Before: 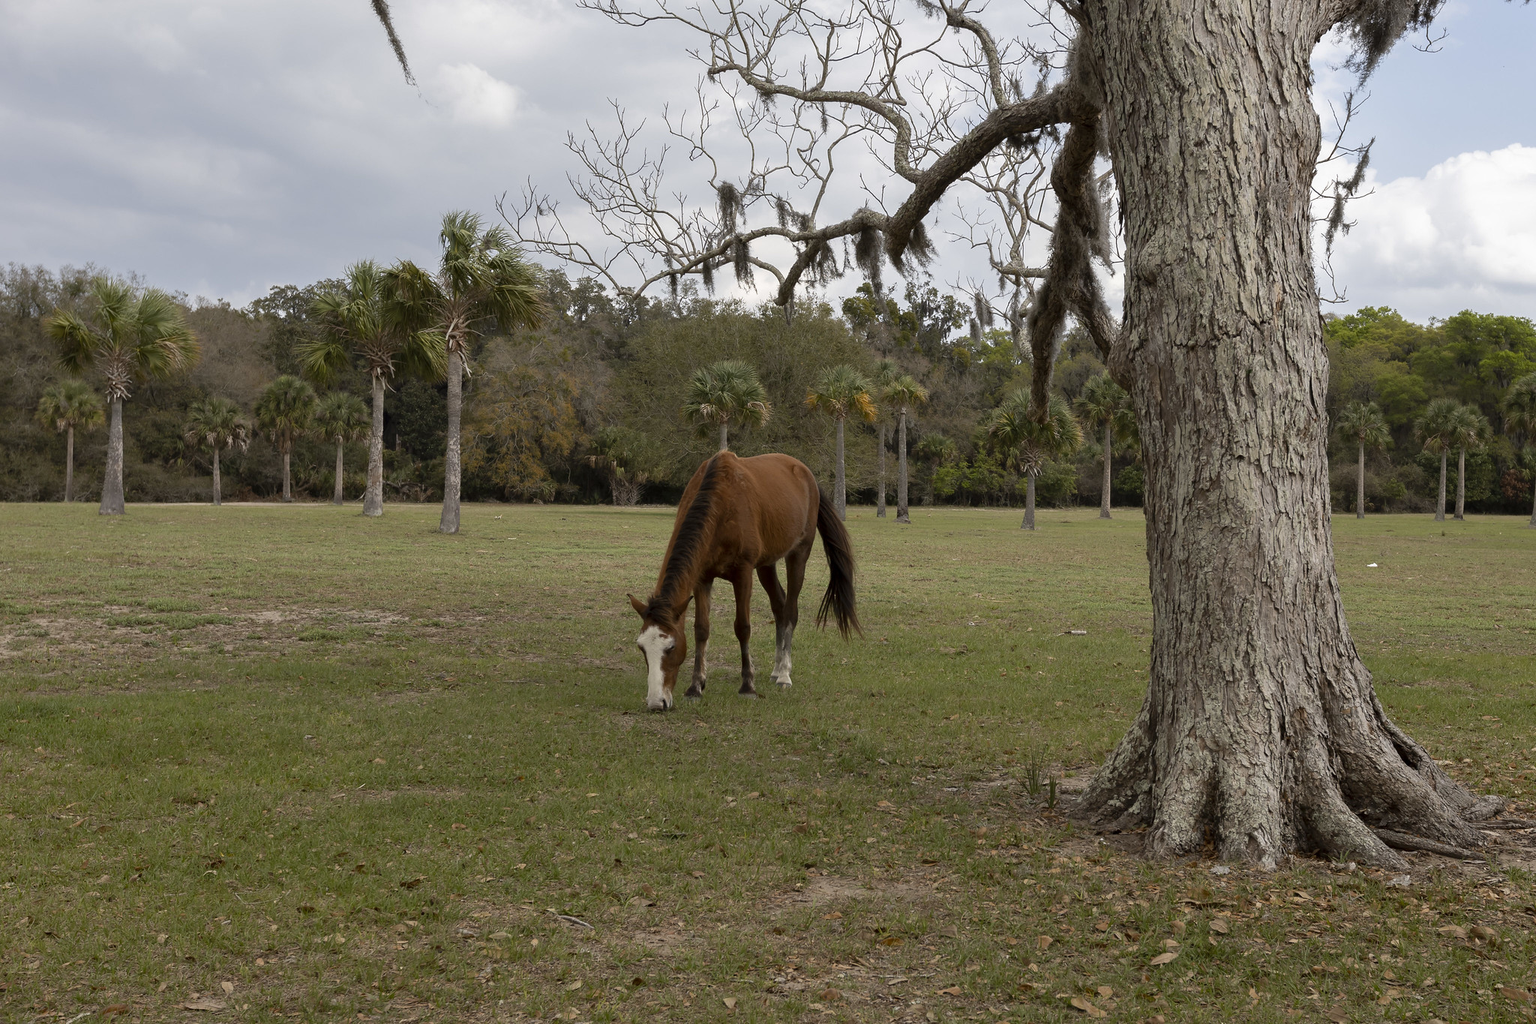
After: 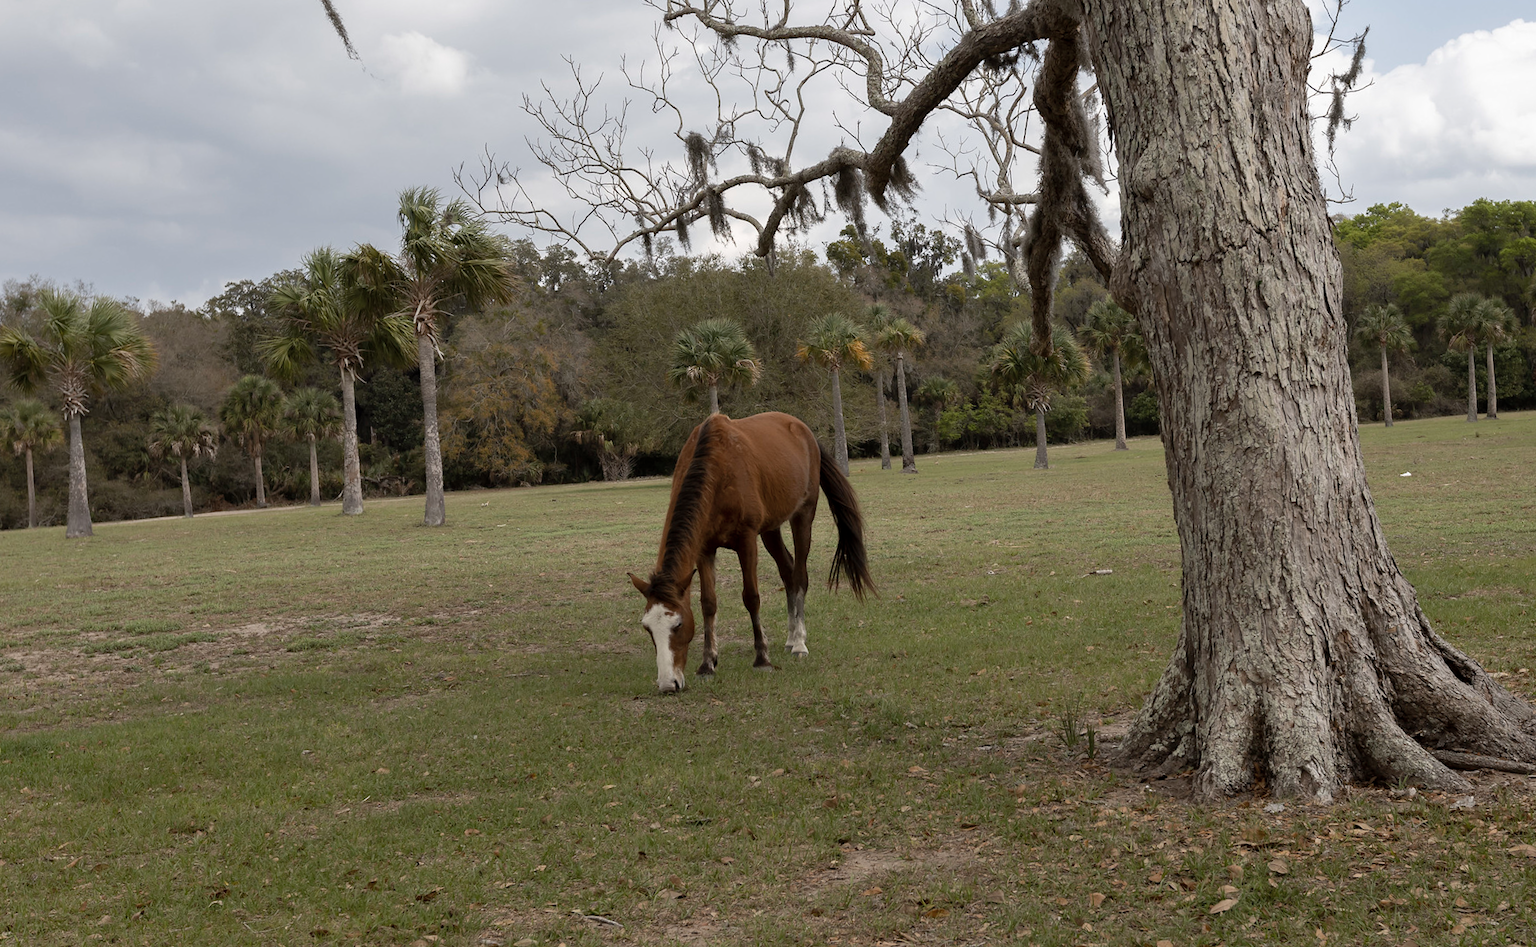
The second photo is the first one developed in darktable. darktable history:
contrast brightness saturation: saturation -0.17
rotate and perspective: rotation -5°, crop left 0.05, crop right 0.952, crop top 0.11, crop bottom 0.89
white balance: red 1, blue 1
